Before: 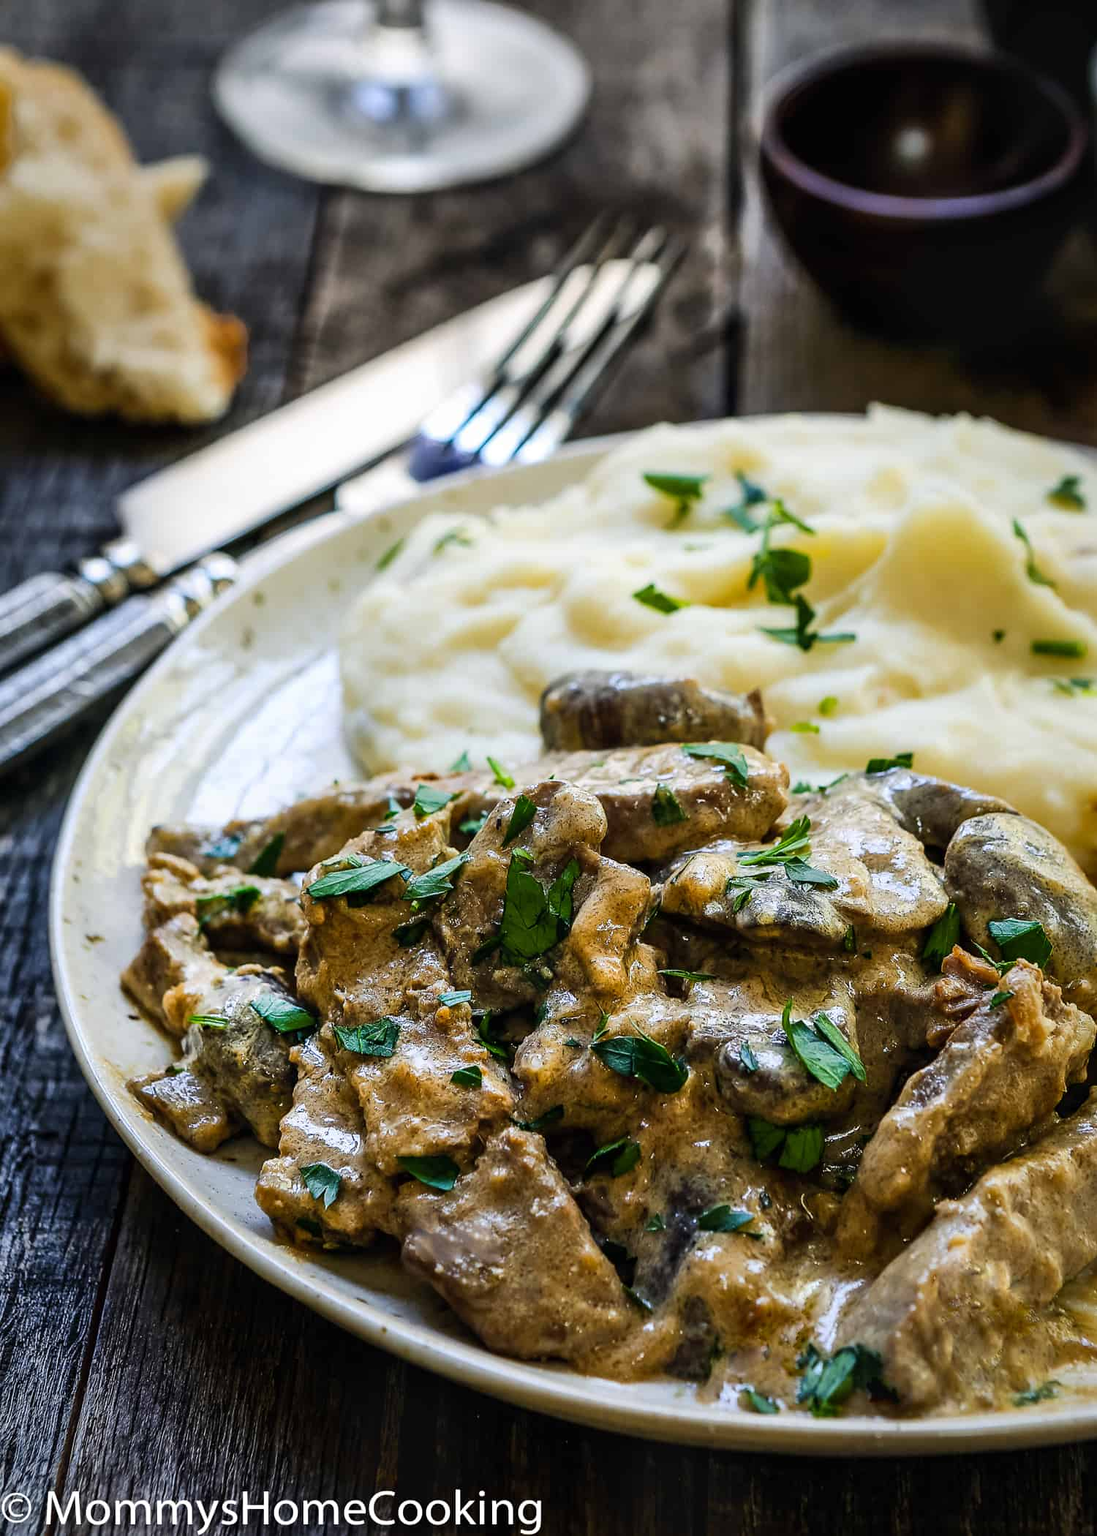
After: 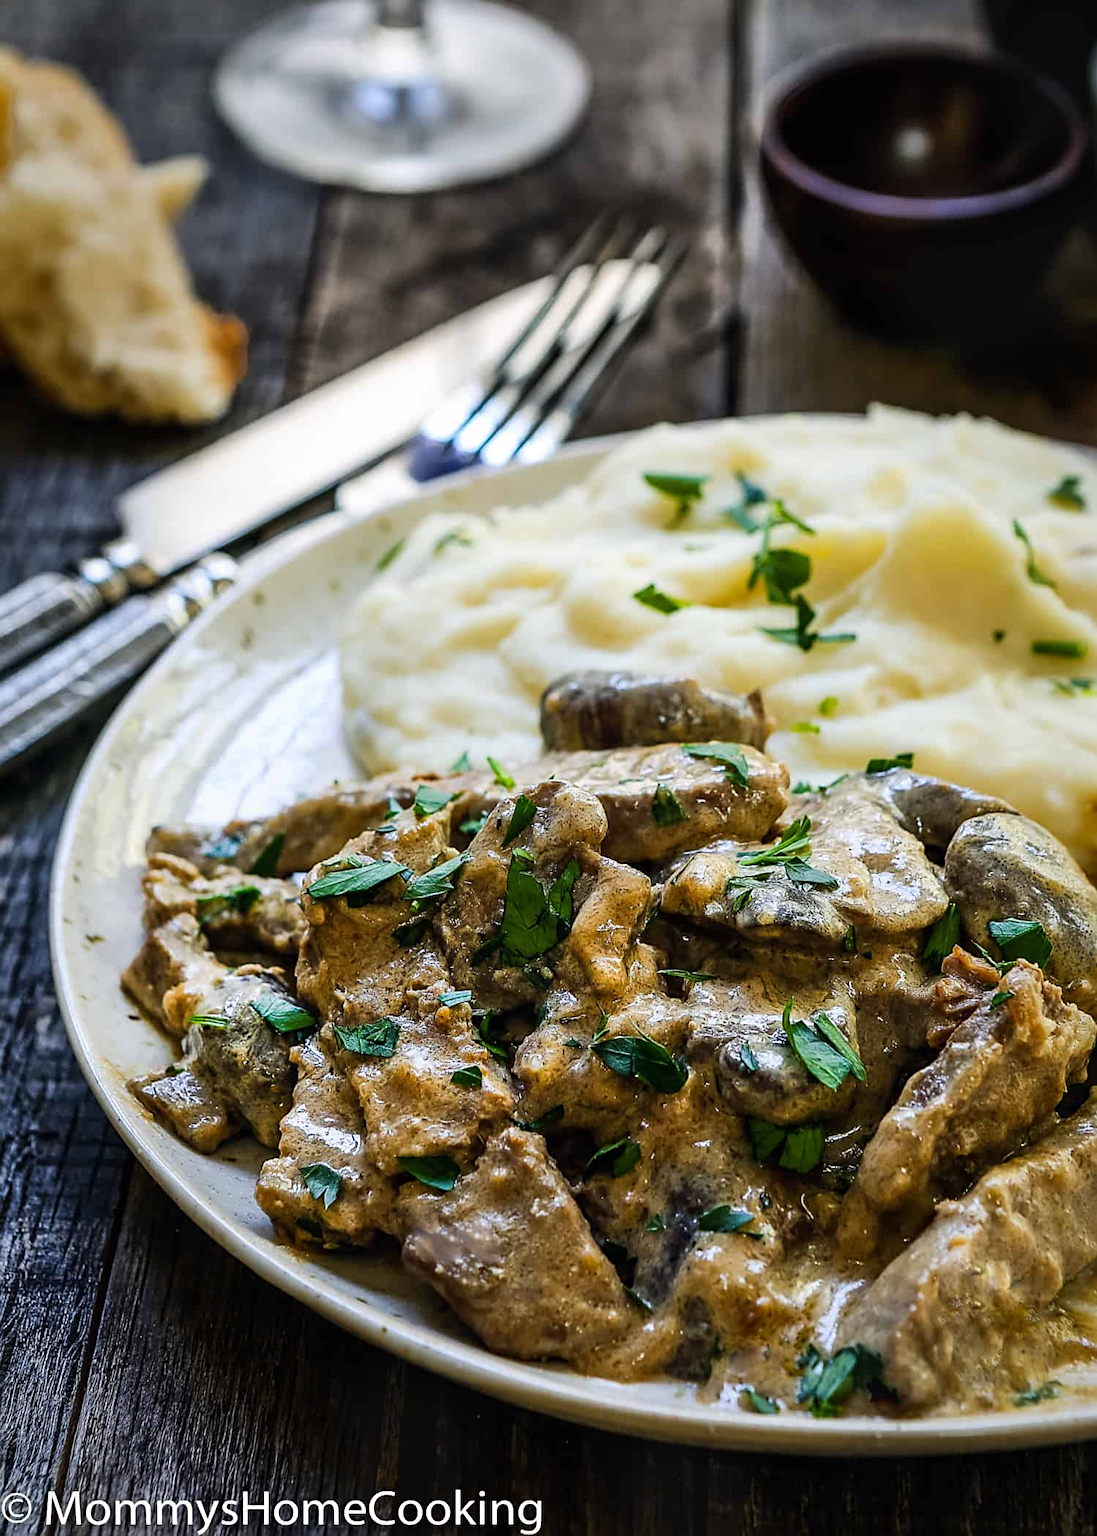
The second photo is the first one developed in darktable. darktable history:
sharpen: on, module defaults
lowpass: radius 0.5, unbound 0
